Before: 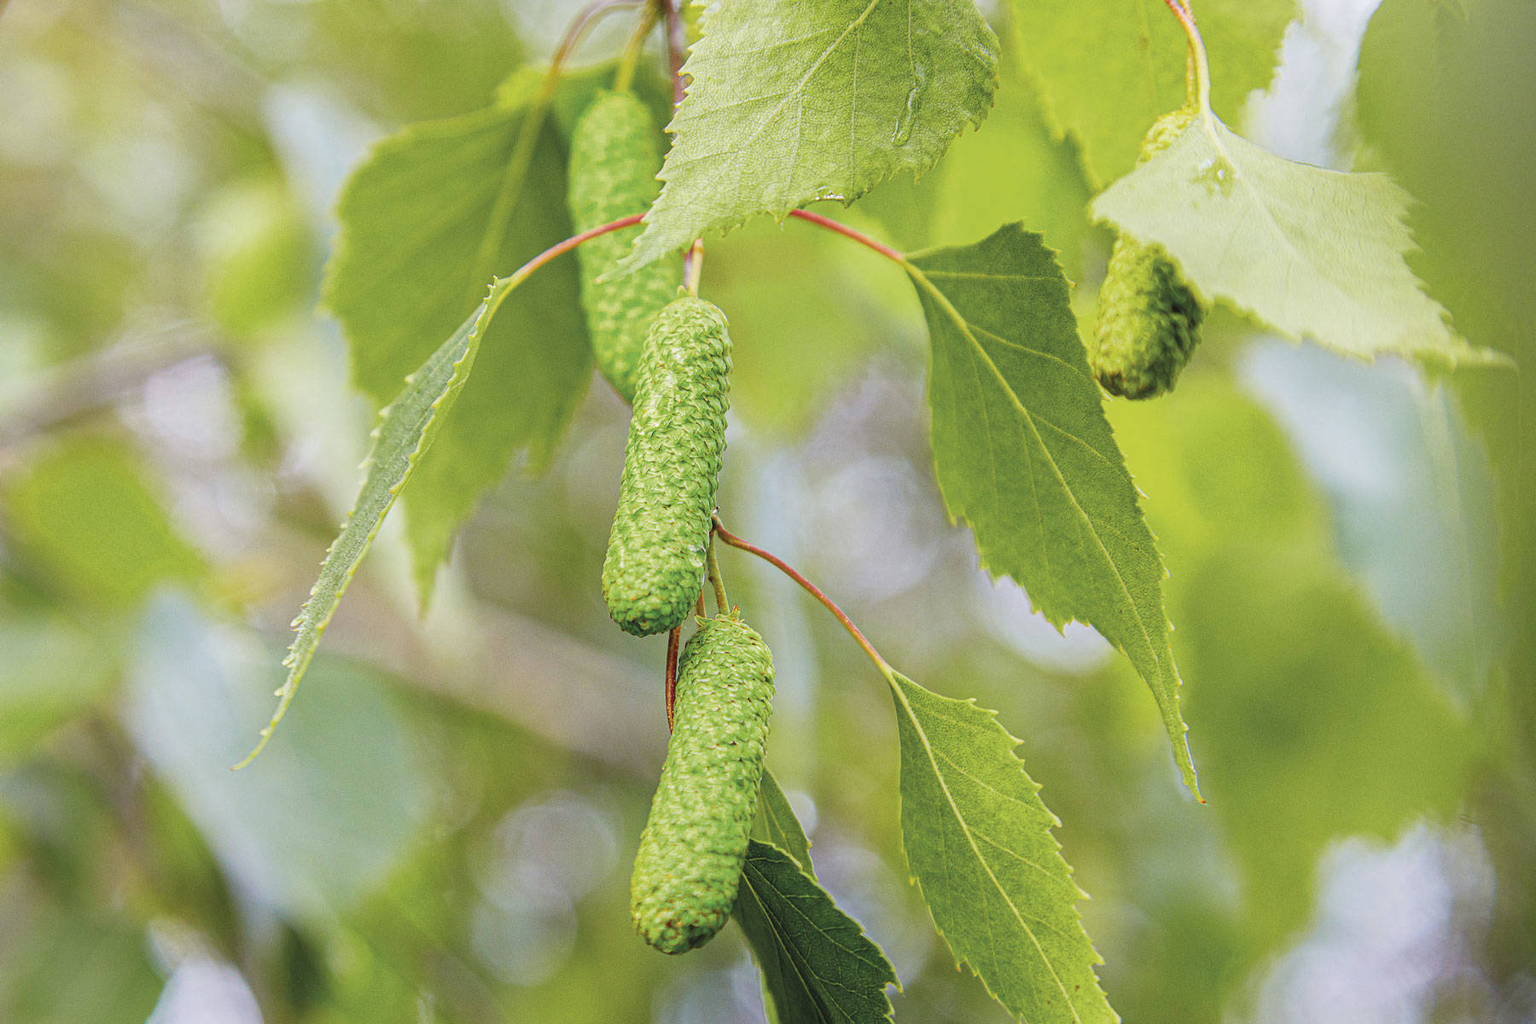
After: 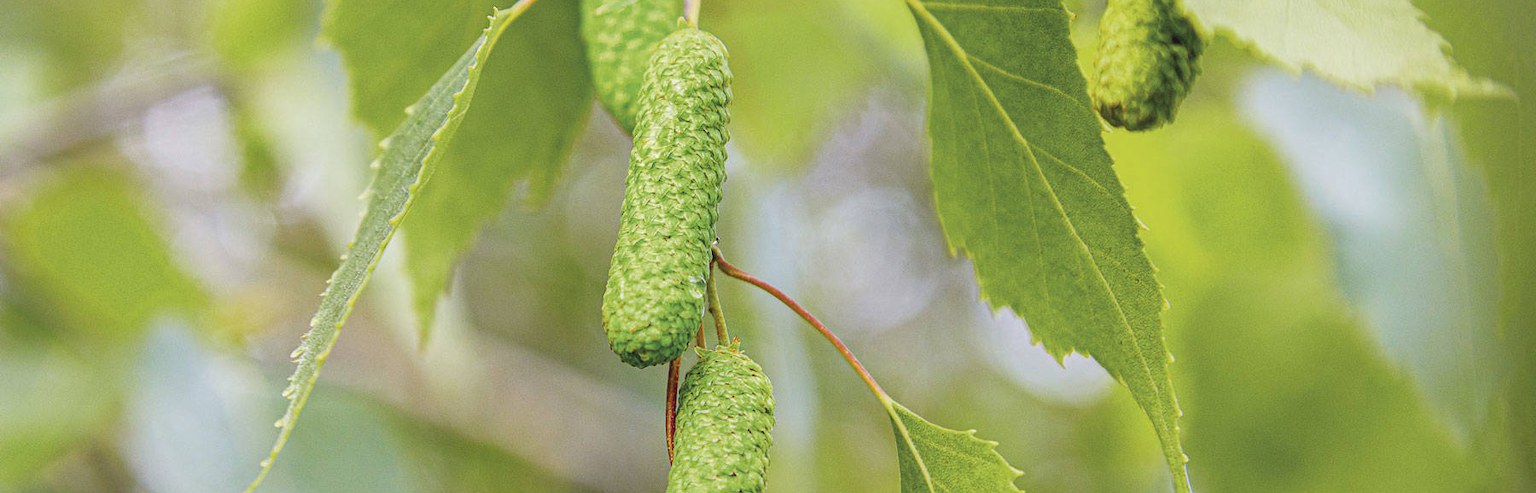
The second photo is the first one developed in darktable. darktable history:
crop and rotate: top 26.268%, bottom 25.496%
